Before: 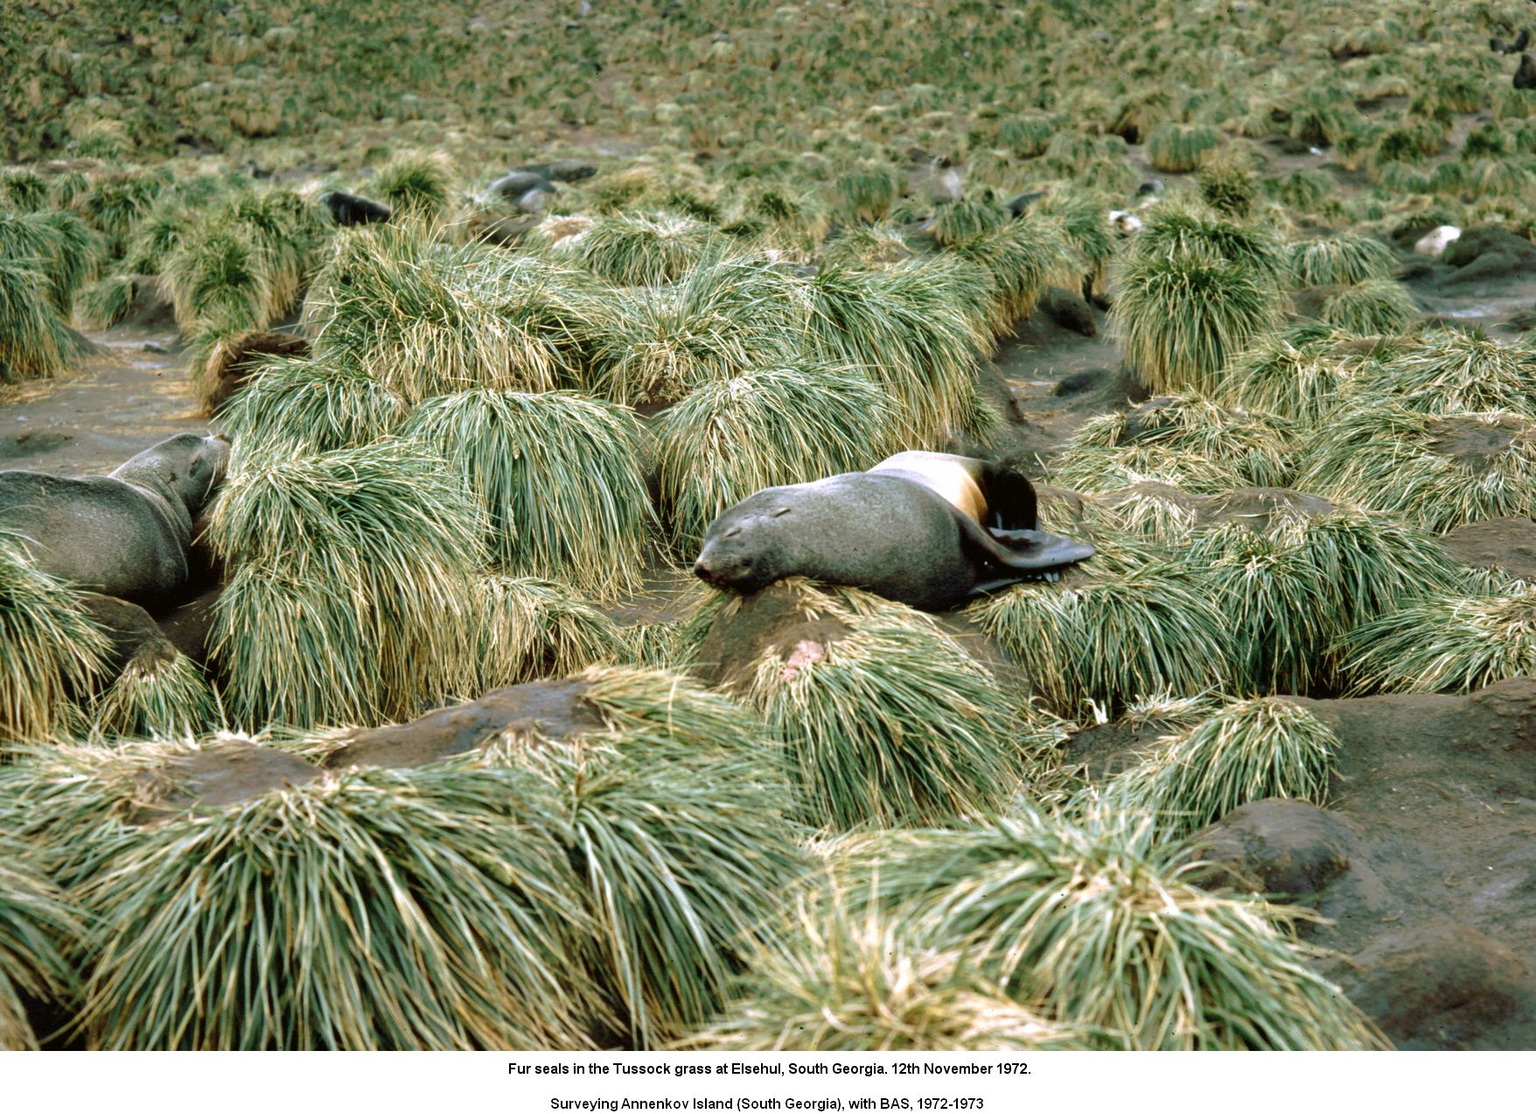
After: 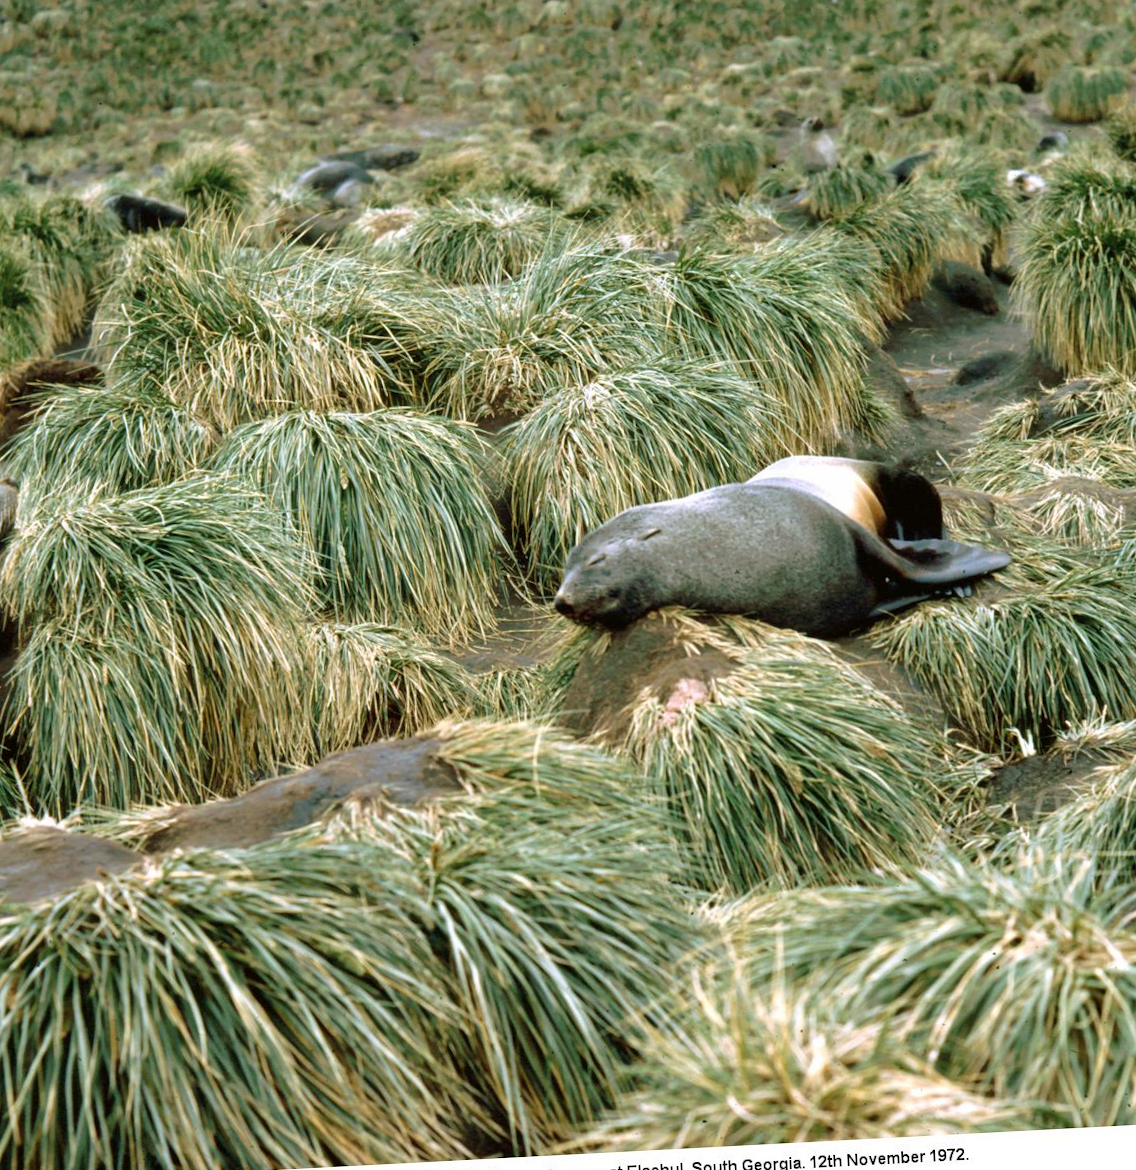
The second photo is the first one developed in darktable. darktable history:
crop and rotate: left 12.648%, right 20.685%
rotate and perspective: rotation -3°, crop left 0.031, crop right 0.968, crop top 0.07, crop bottom 0.93
